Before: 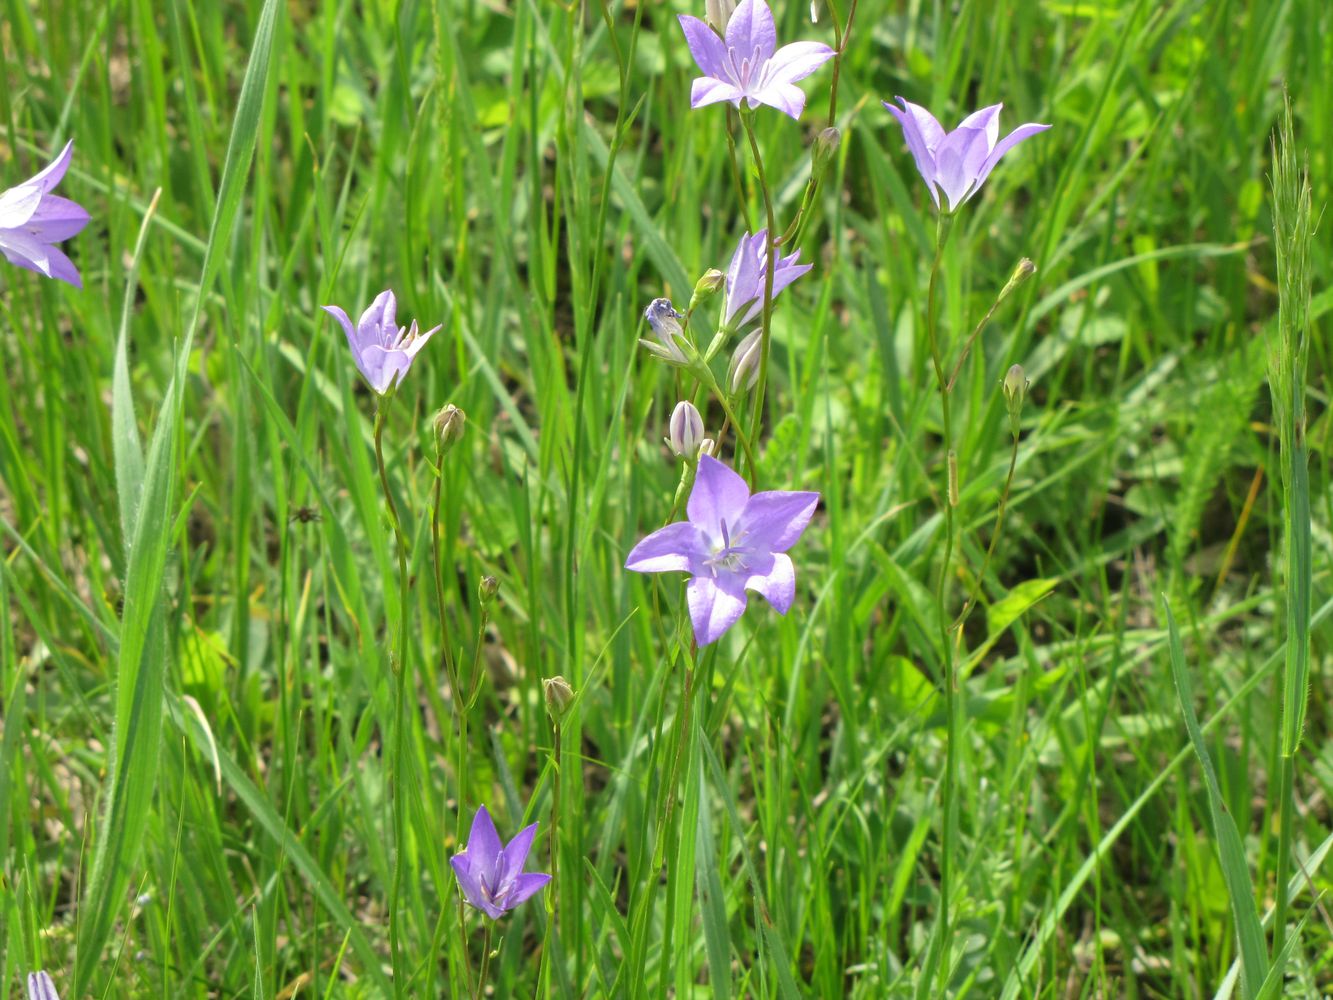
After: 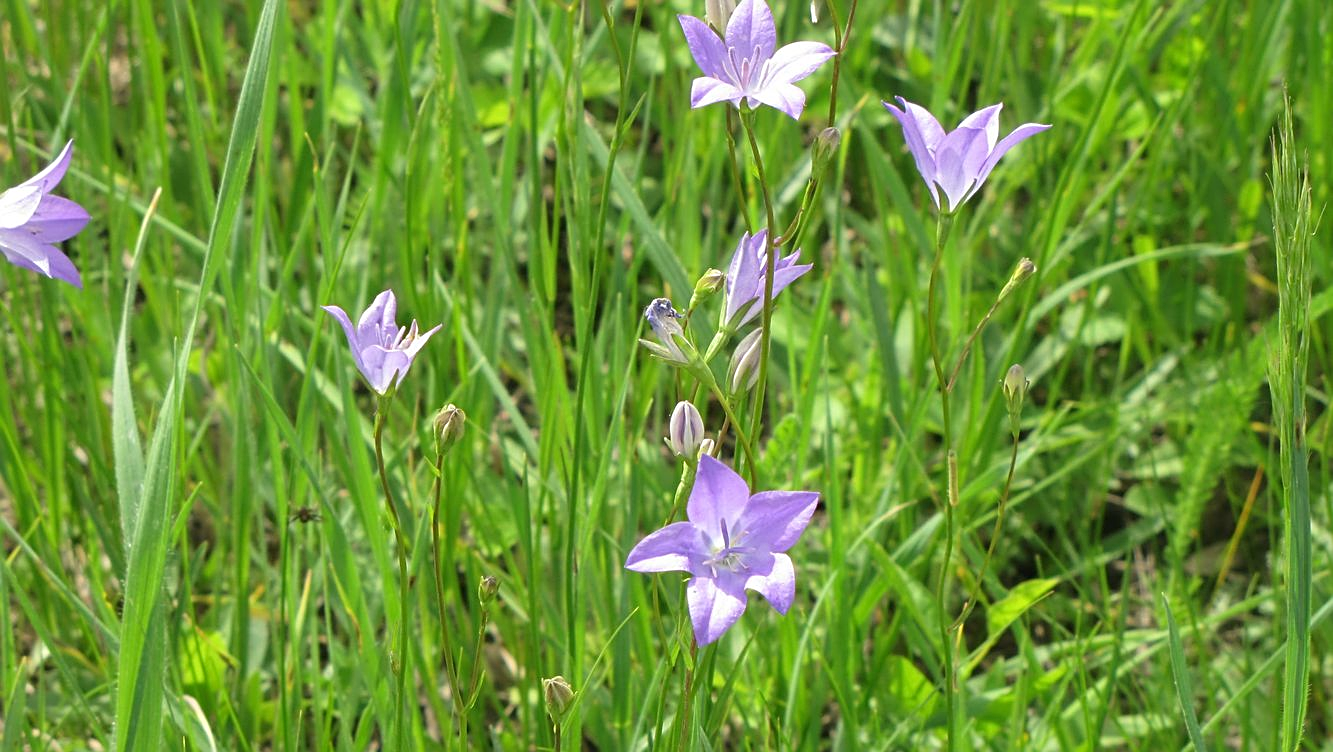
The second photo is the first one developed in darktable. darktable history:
crop: bottom 24.734%
sharpen: on, module defaults
